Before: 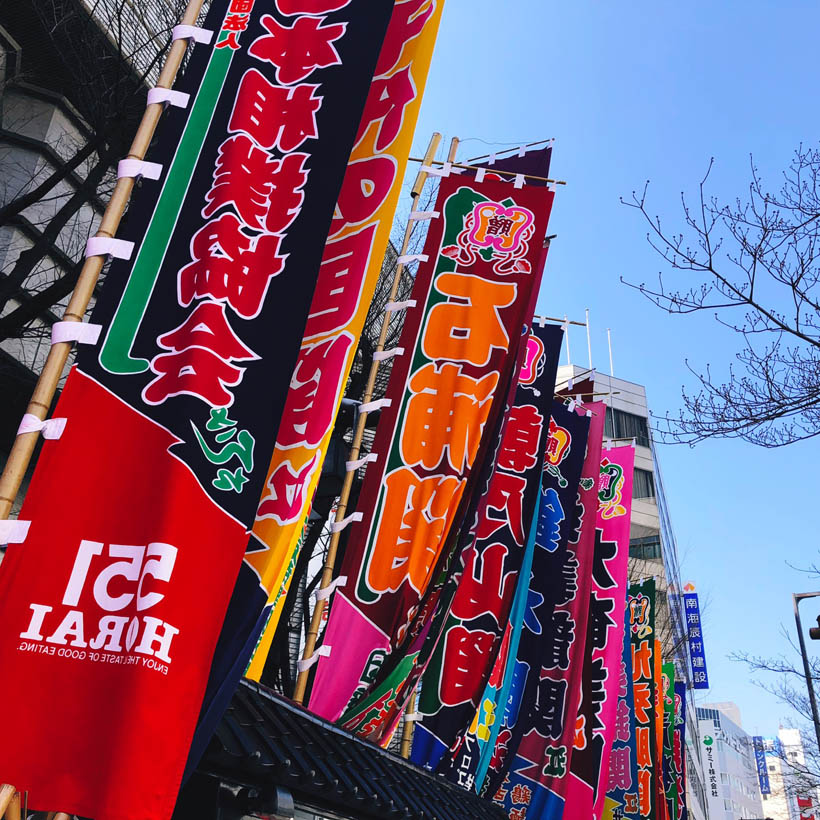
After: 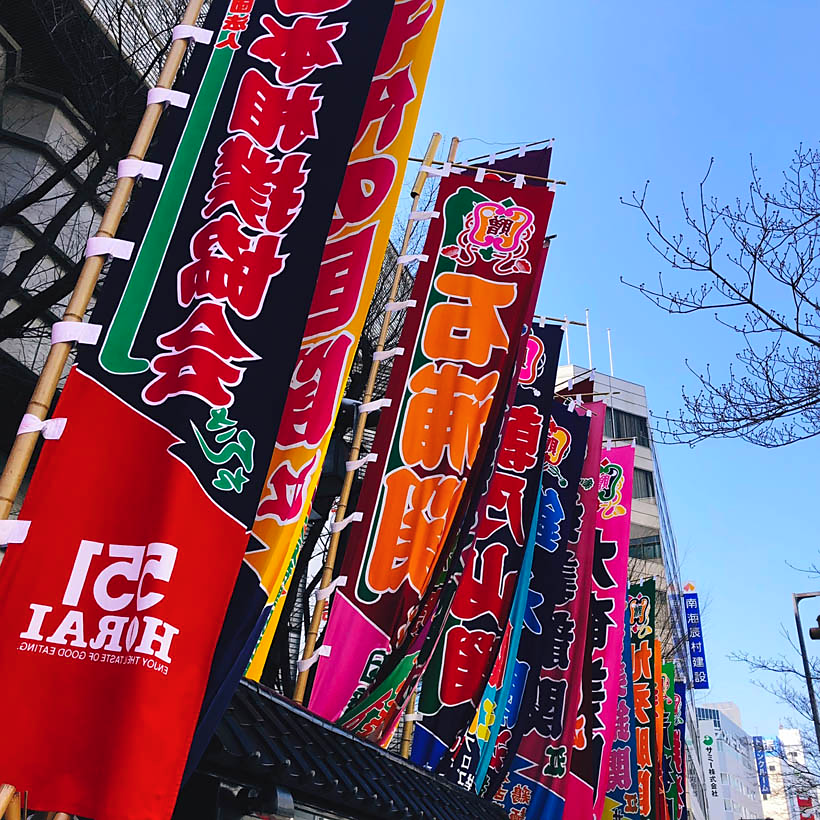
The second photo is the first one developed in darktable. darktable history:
color balance rgb: perceptual saturation grading › global saturation 0.955%, global vibrance 20%
sharpen: radius 1.608, amount 0.361, threshold 1.618
